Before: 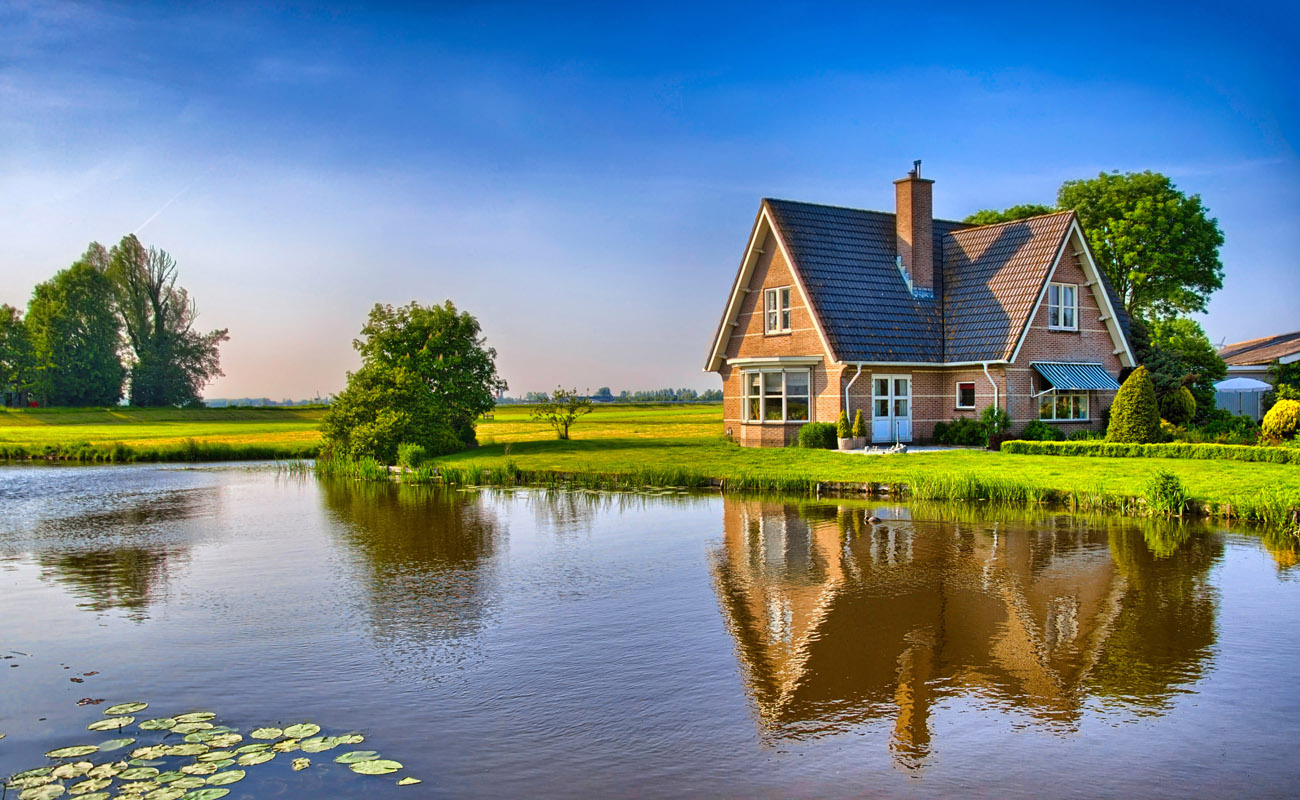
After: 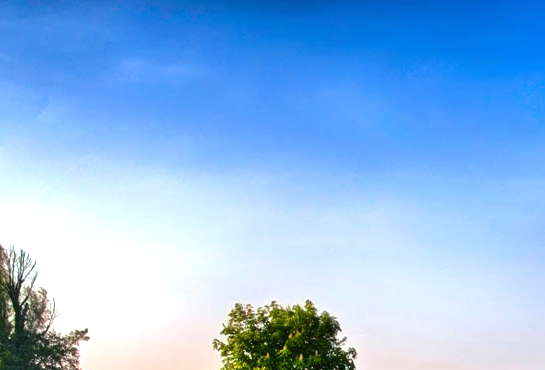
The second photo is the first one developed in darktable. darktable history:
tone equalizer: -8 EV -0.75 EV, -7 EV -0.7 EV, -6 EV -0.6 EV, -5 EV -0.4 EV, -3 EV 0.4 EV, -2 EV 0.6 EV, -1 EV 0.7 EV, +0 EV 0.75 EV, edges refinement/feathering 500, mask exposure compensation -1.57 EV, preserve details no
crop and rotate: left 10.817%, top 0.062%, right 47.194%, bottom 53.626%
